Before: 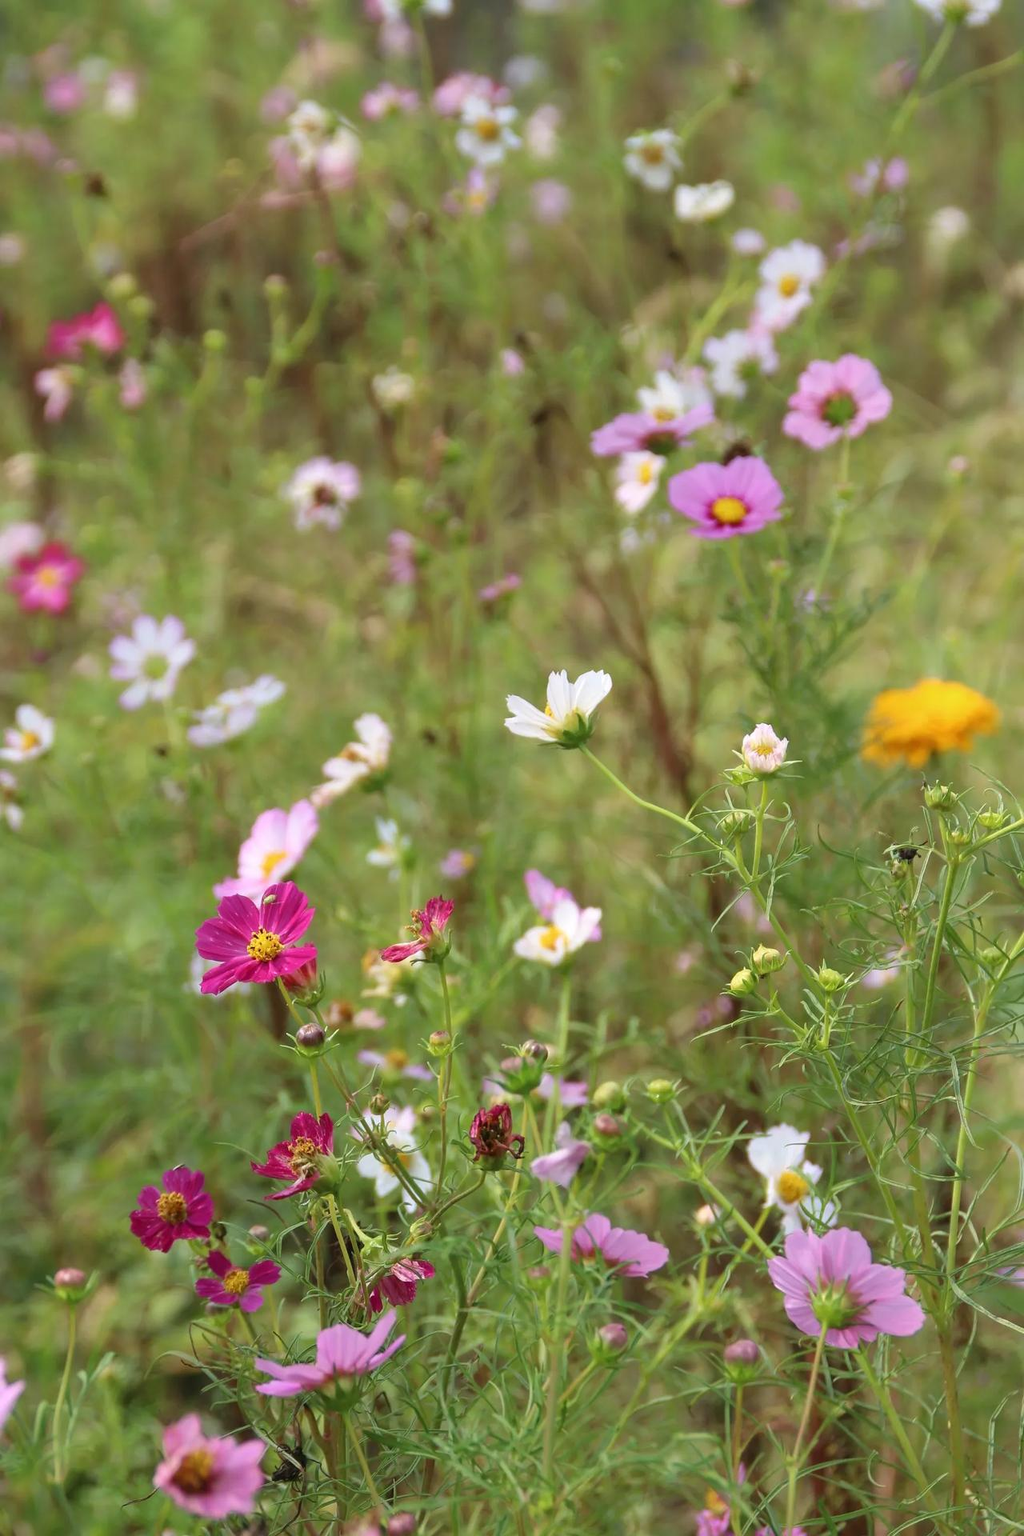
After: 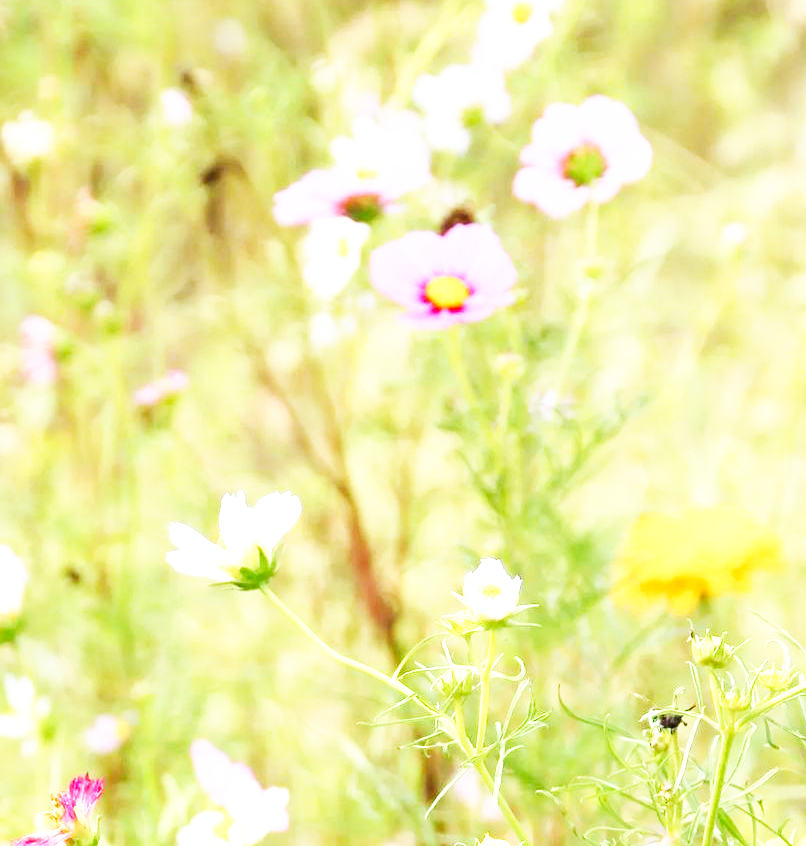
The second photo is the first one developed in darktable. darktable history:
base curve: curves: ch0 [(0, 0) (0.007, 0.004) (0.027, 0.03) (0.046, 0.07) (0.207, 0.54) (0.442, 0.872) (0.673, 0.972) (1, 1)], preserve colors none
crop: left 36.283%, top 18.037%, right 0.687%, bottom 37.891%
exposure: exposure 0.947 EV, compensate highlight preservation false
